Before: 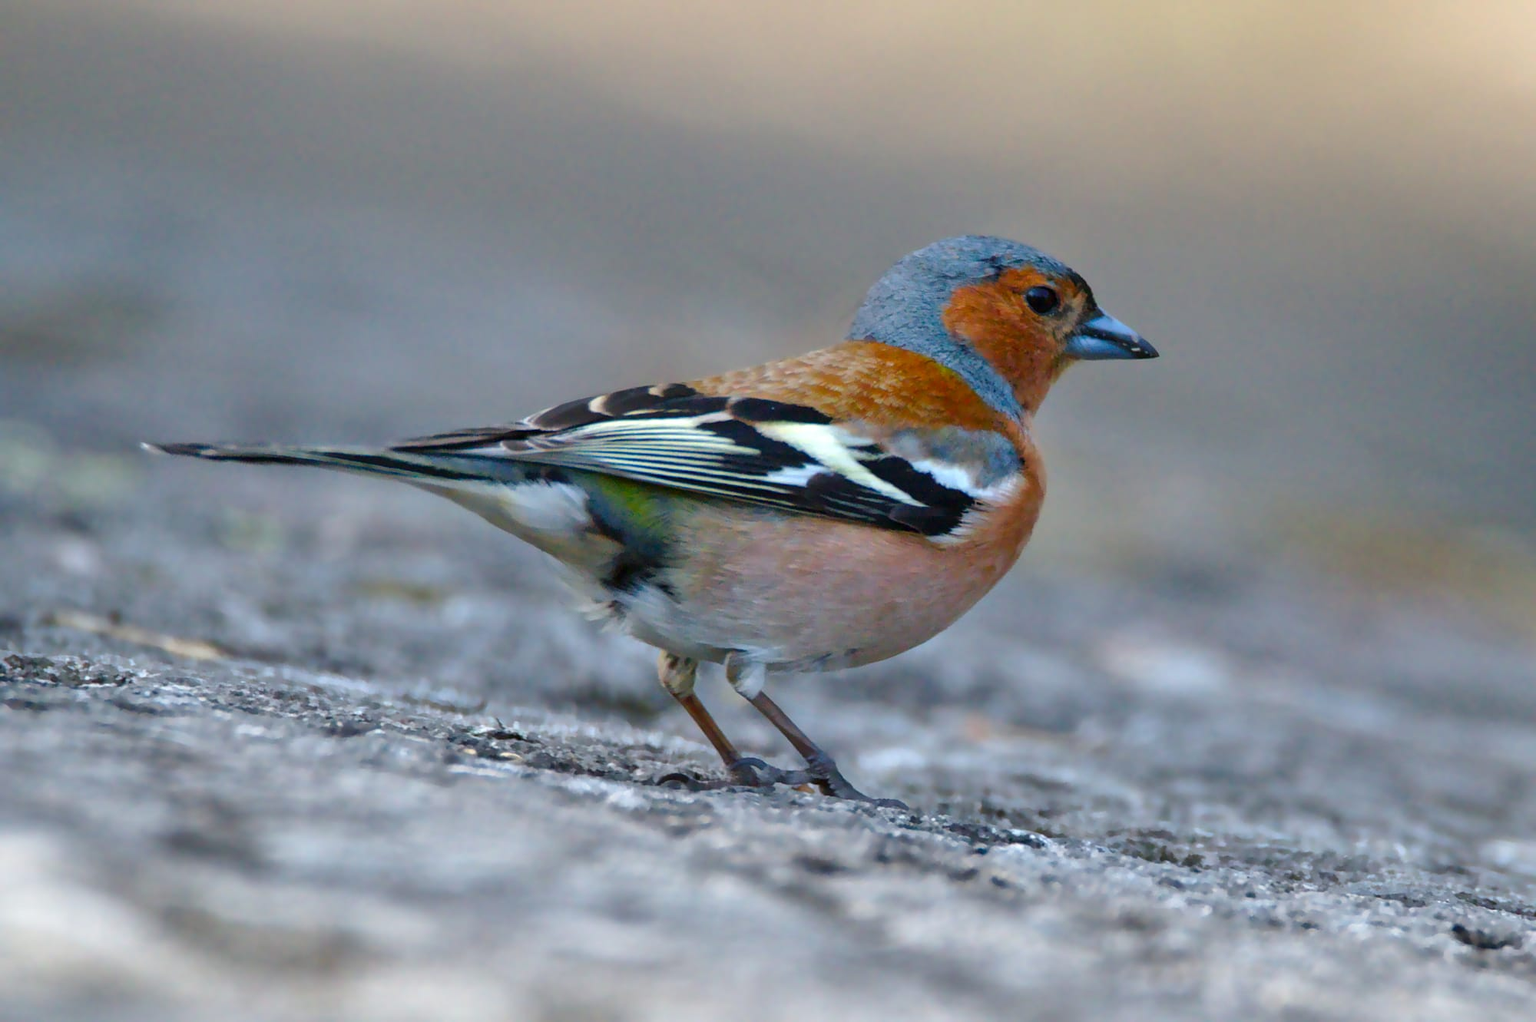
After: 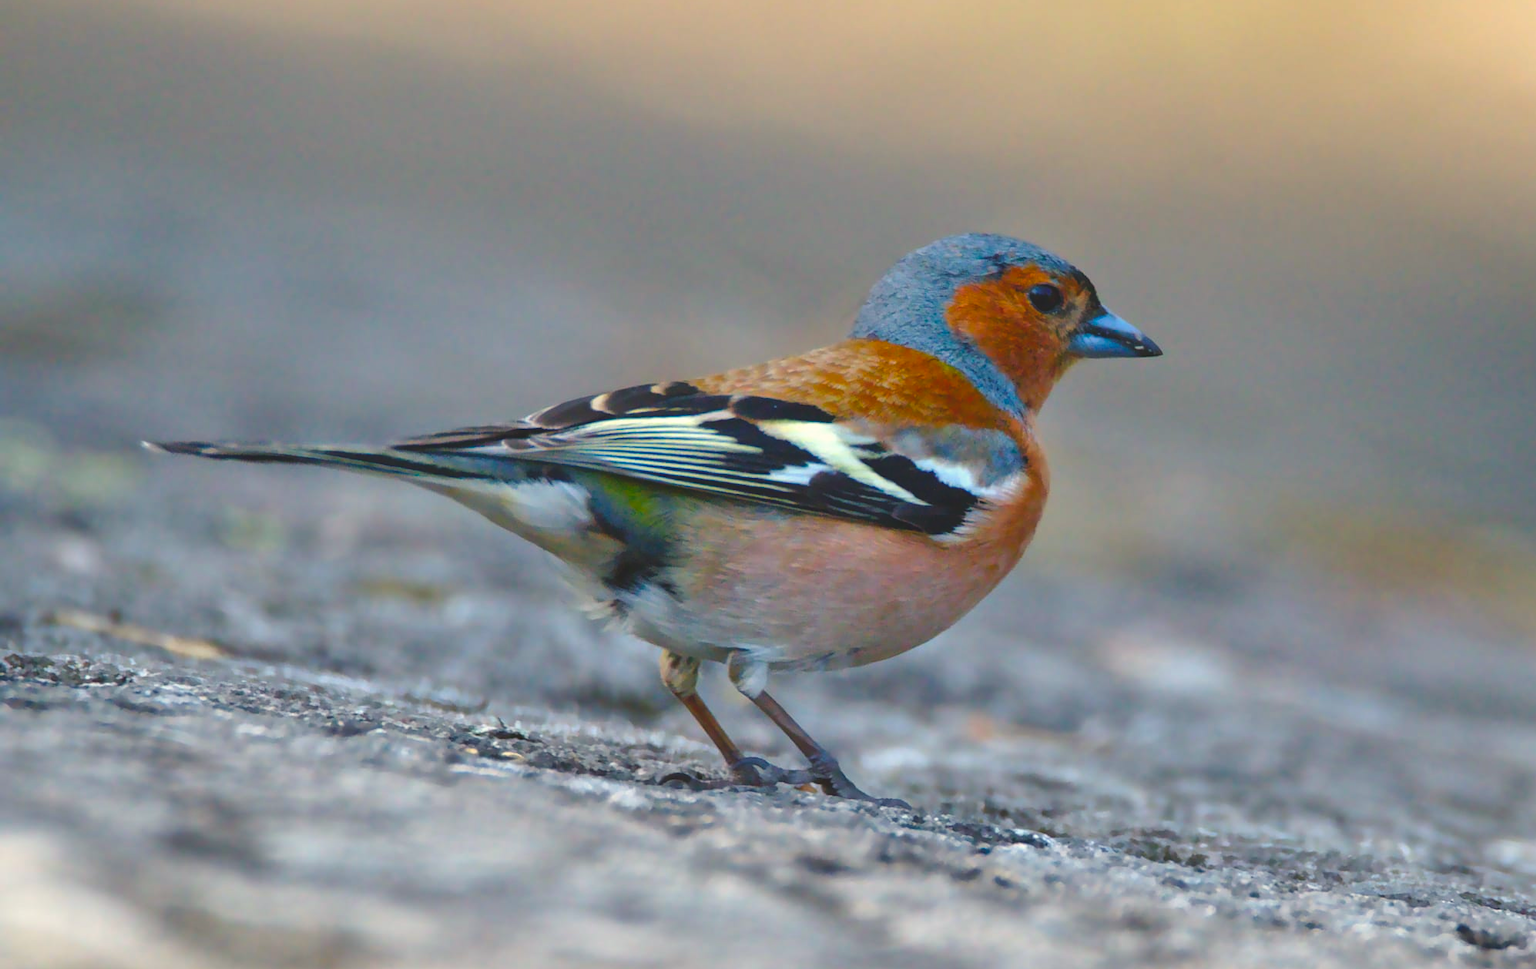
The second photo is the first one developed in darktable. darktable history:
exposure: black level correction -0.015, compensate exposure bias true, compensate highlight preservation false
crop: top 0.354%, right 0.264%, bottom 5.101%
color balance rgb: highlights gain › chroma 3.072%, highlights gain › hue 76.2°, linear chroma grading › global chroma 8.716%, perceptual saturation grading › global saturation 16.871%, global vibrance 15.613%
